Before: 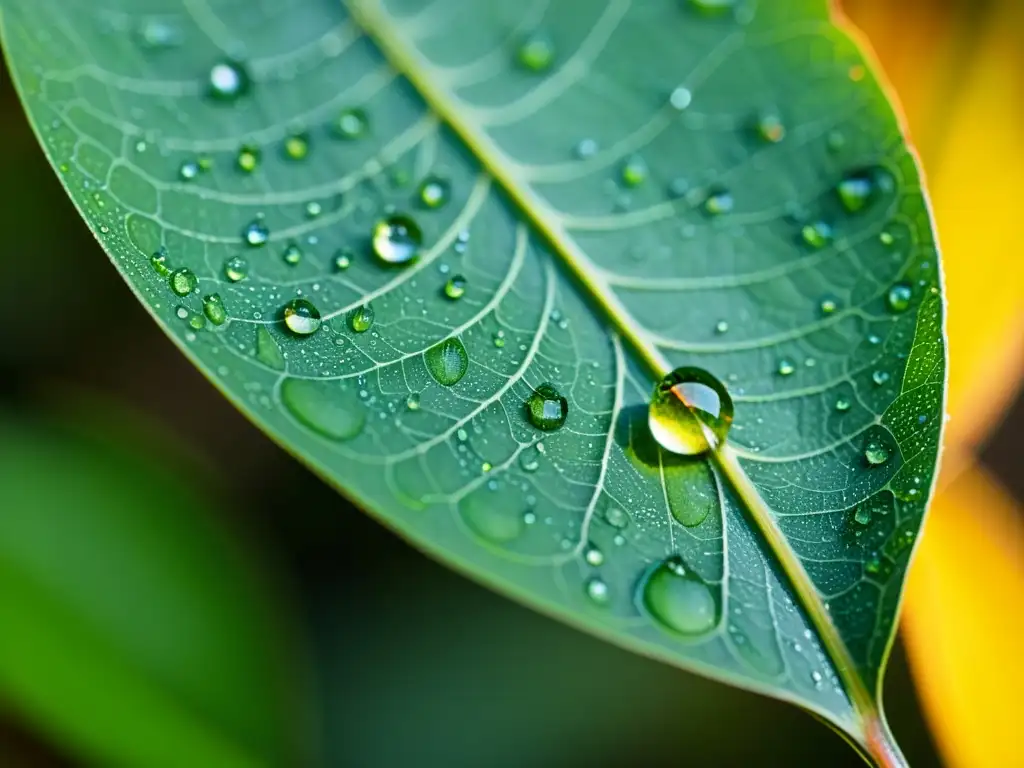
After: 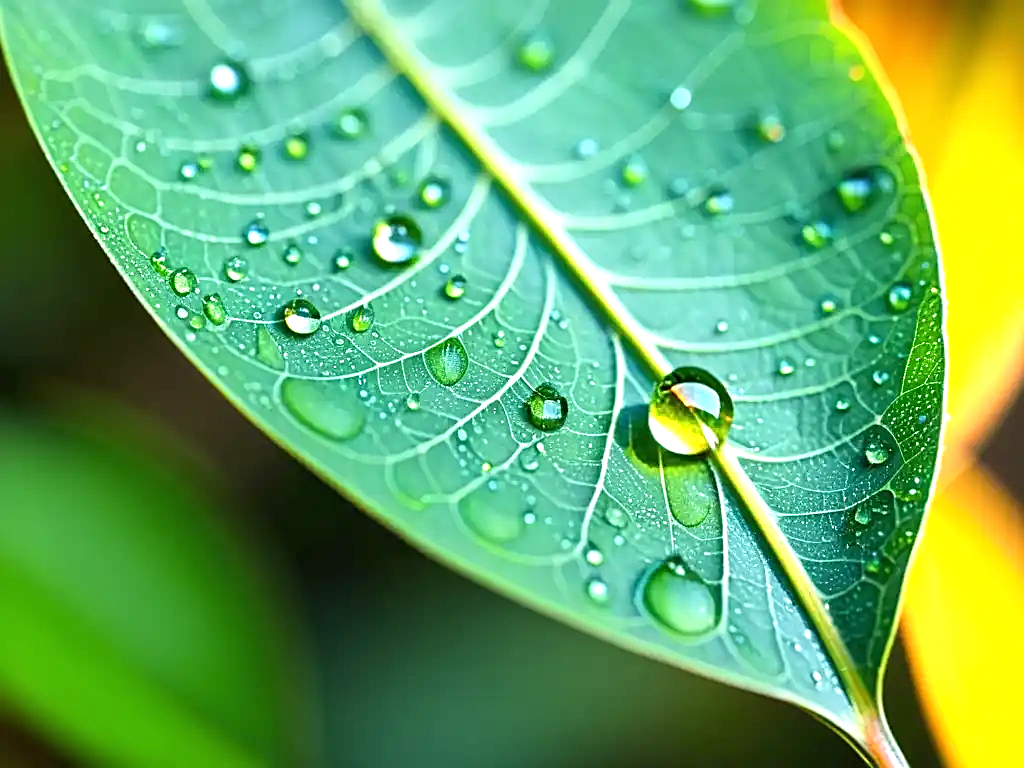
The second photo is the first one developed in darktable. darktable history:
exposure: black level correction 0, exposure 0.953 EV, compensate highlight preservation false
sharpen: on, module defaults
